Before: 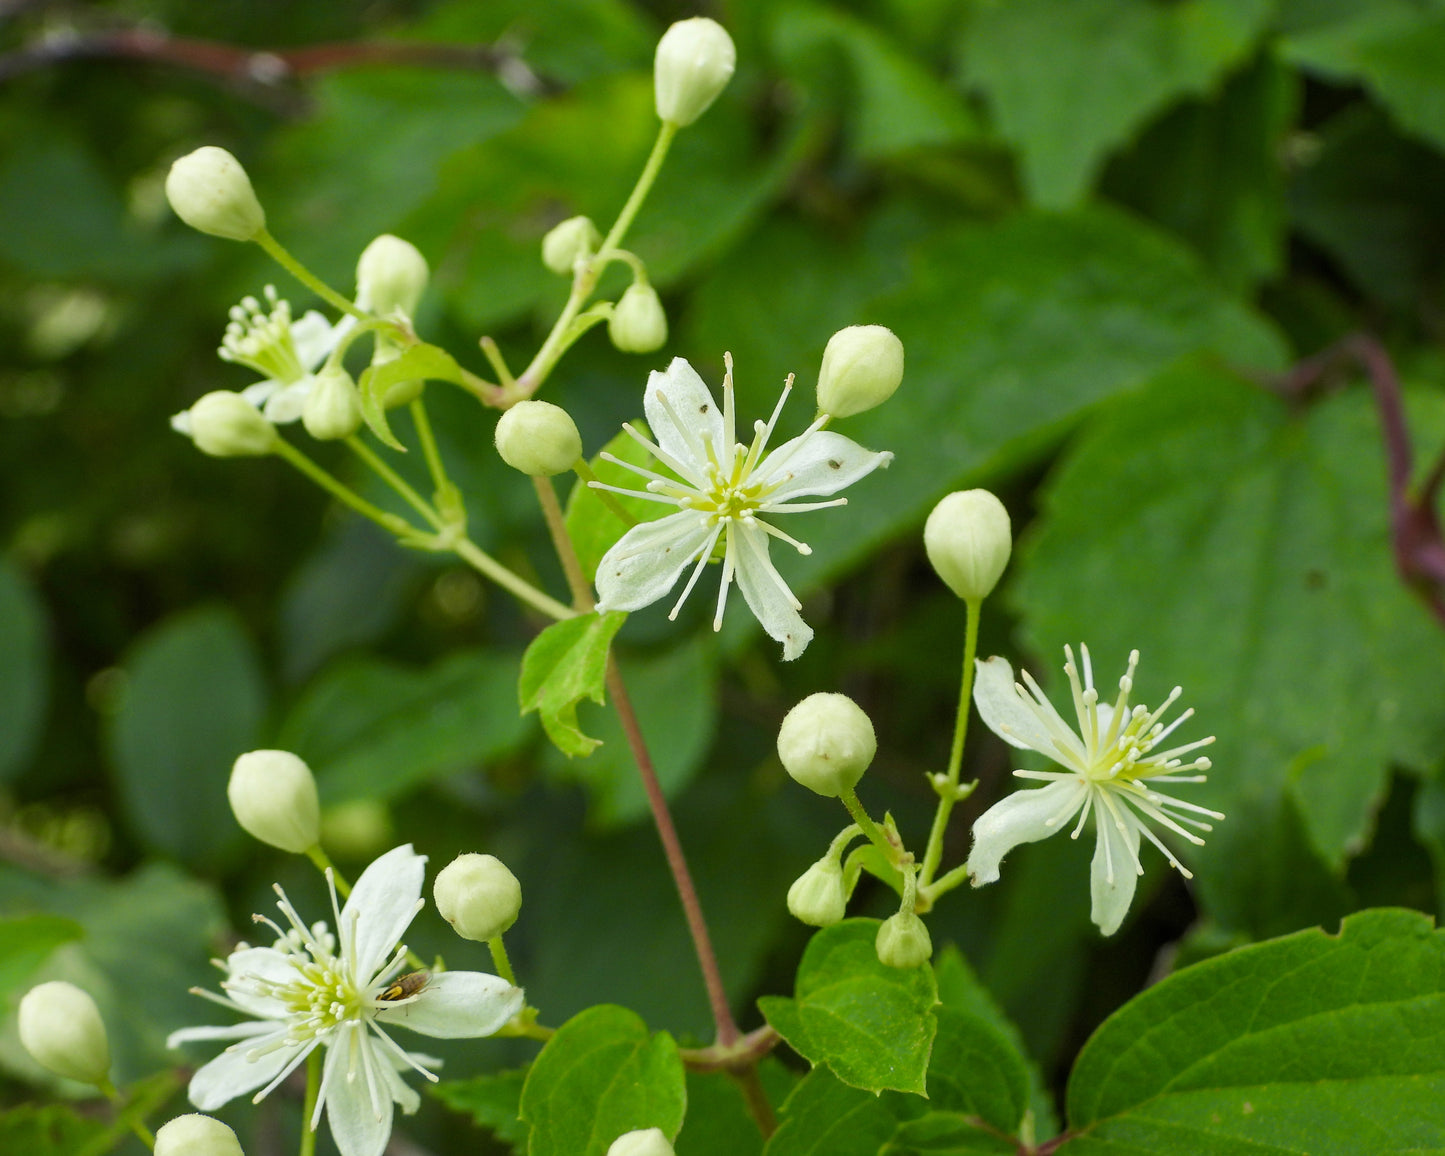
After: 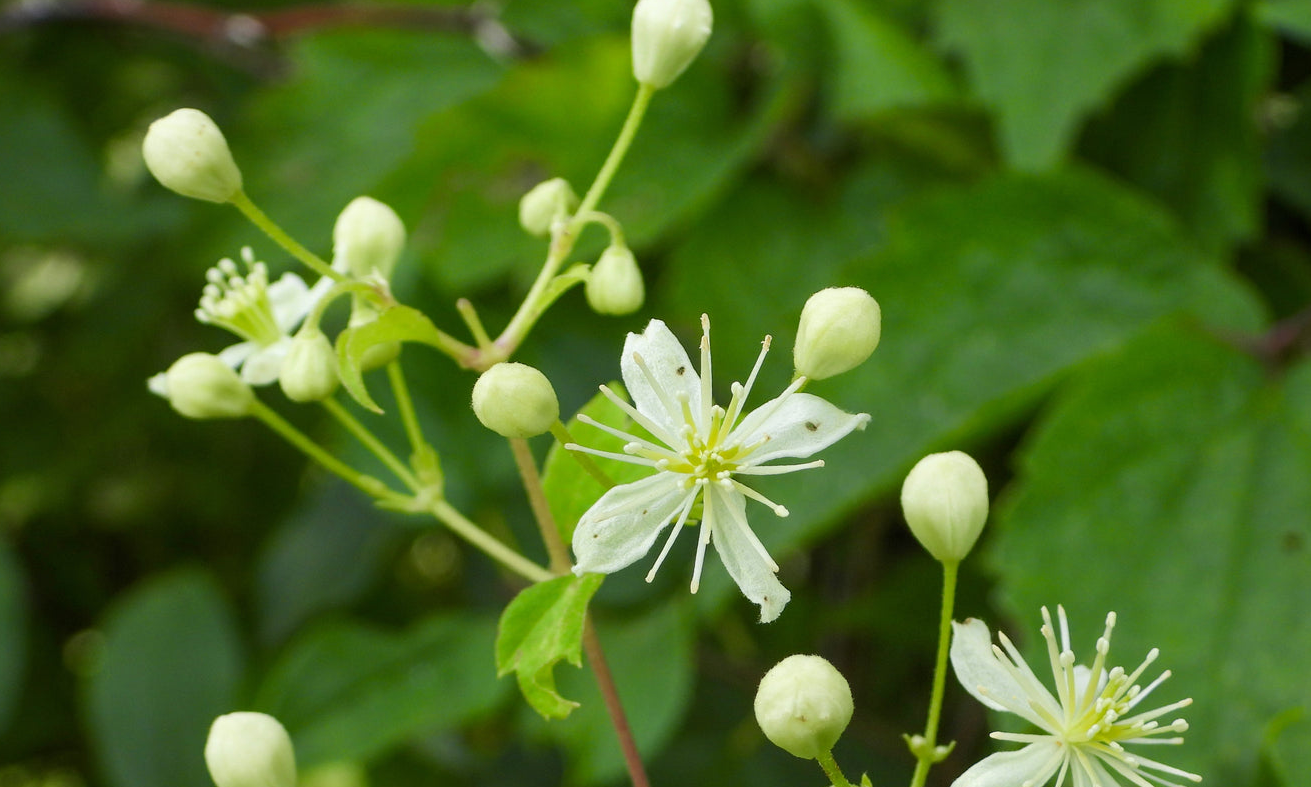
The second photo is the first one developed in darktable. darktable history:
crop: left 1.623%, top 3.352%, right 7.623%, bottom 28.498%
